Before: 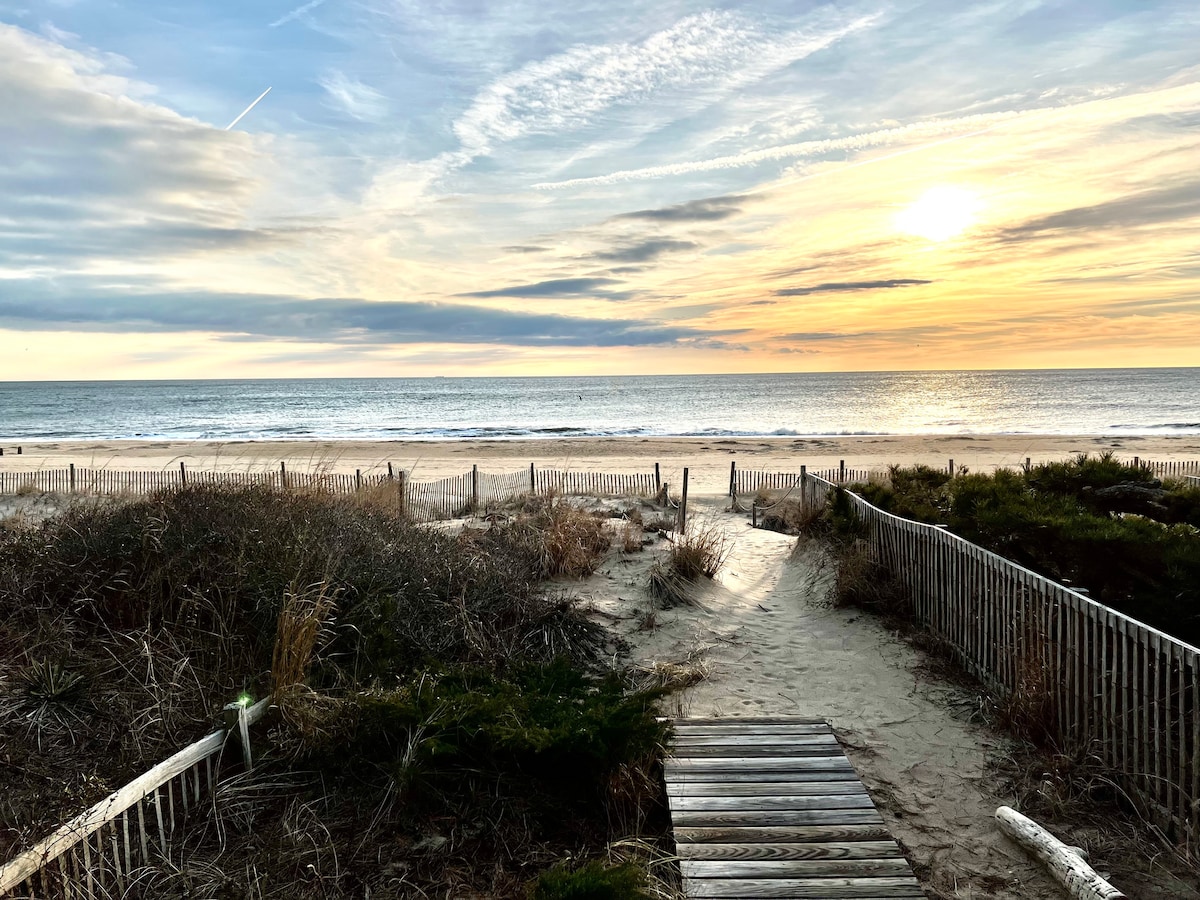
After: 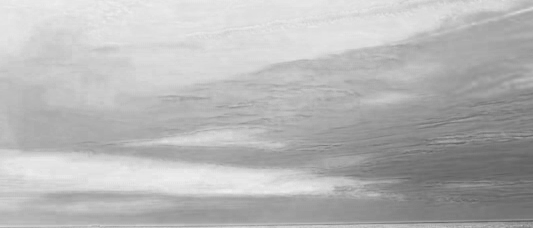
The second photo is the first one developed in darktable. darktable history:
tone curve: curves: ch0 [(0, 0.03) (0.113, 0.087) (0.207, 0.184) (0.515, 0.612) (0.712, 0.793) (1, 0.946)]; ch1 [(0, 0) (0.172, 0.123) (0.317, 0.279) (0.407, 0.401) (0.476, 0.482) (0.505, 0.499) (0.534, 0.534) (0.632, 0.645) (0.726, 0.745) (1, 1)]; ch2 [(0, 0) (0.411, 0.424) (0.505, 0.505) (0.521, 0.524) (0.541, 0.569) (0.65, 0.699) (1, 1)], preserve colors none
contrast brightness saturation: contrast 0.049, brightness 0.068, saturation 0.011
color zones: curves: ch0 [(0.287, 0.048) (0.493, 0.484) (0.737, 0.816)]; ch1 [(0, 0) (0.143, 0) (0.286, 0) (0.429, 0) (0.571, 0) (0.714, 0) (0.857, 0)]
color correction: highlights a* -7.5, highlights b* 0.97, shadows a* -3.56, saturation 1.44
crop: left 28.727%, top 16.798%, right 26.809%, bottom 57.803%
